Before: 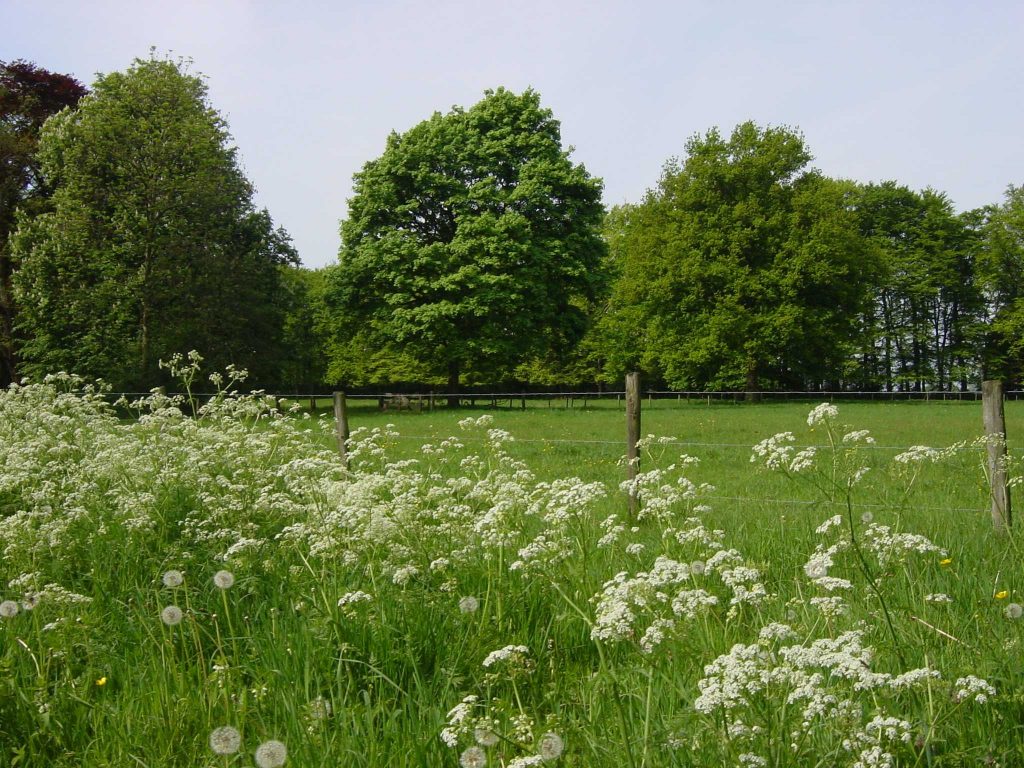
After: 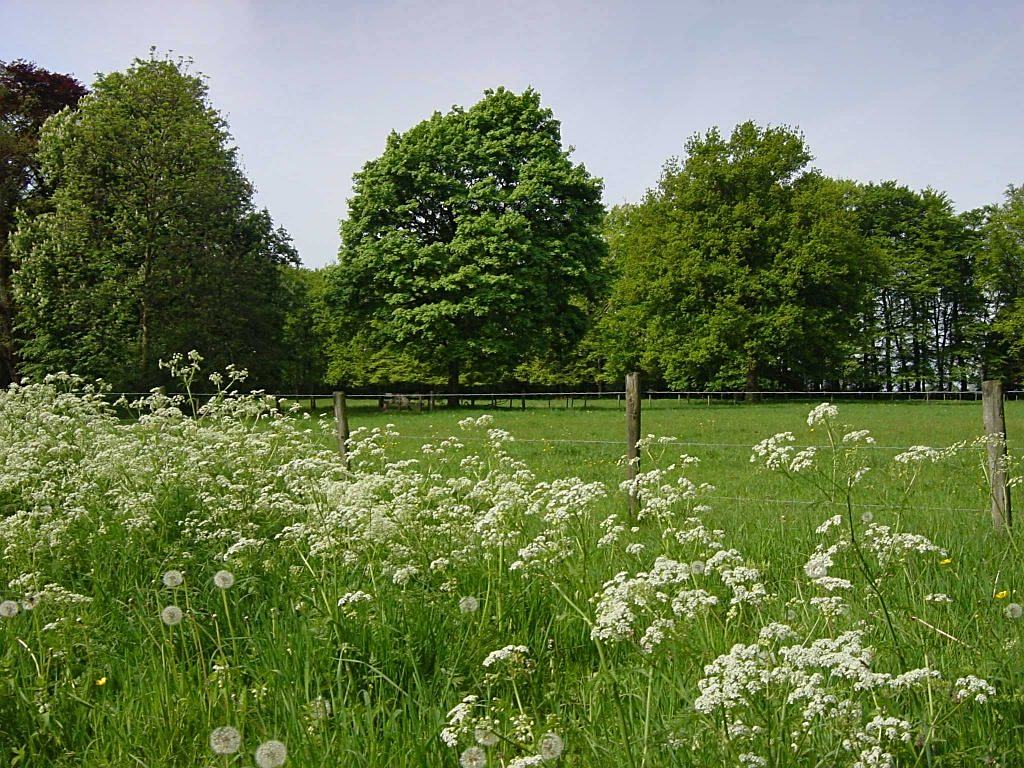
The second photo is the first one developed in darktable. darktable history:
shadows and highlights: shadows 30.63, highlights -63.22, shadows color adjustment 98%, highlights color adjustment 58.61%, soften with gaussian
sharpen: on, module defaults
